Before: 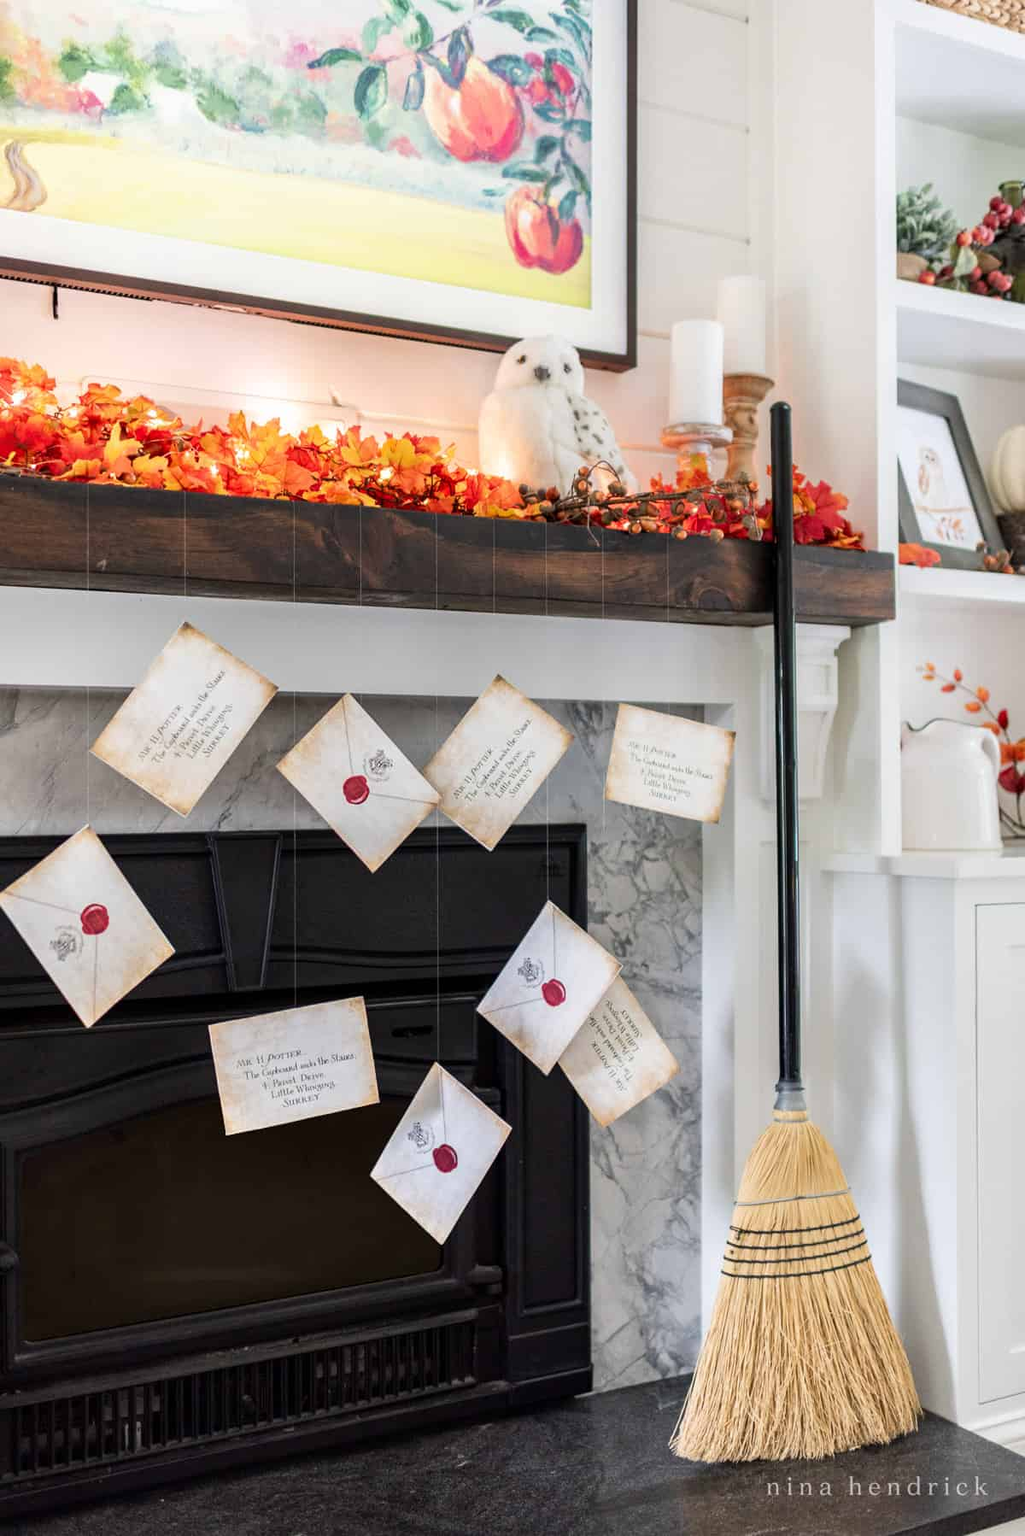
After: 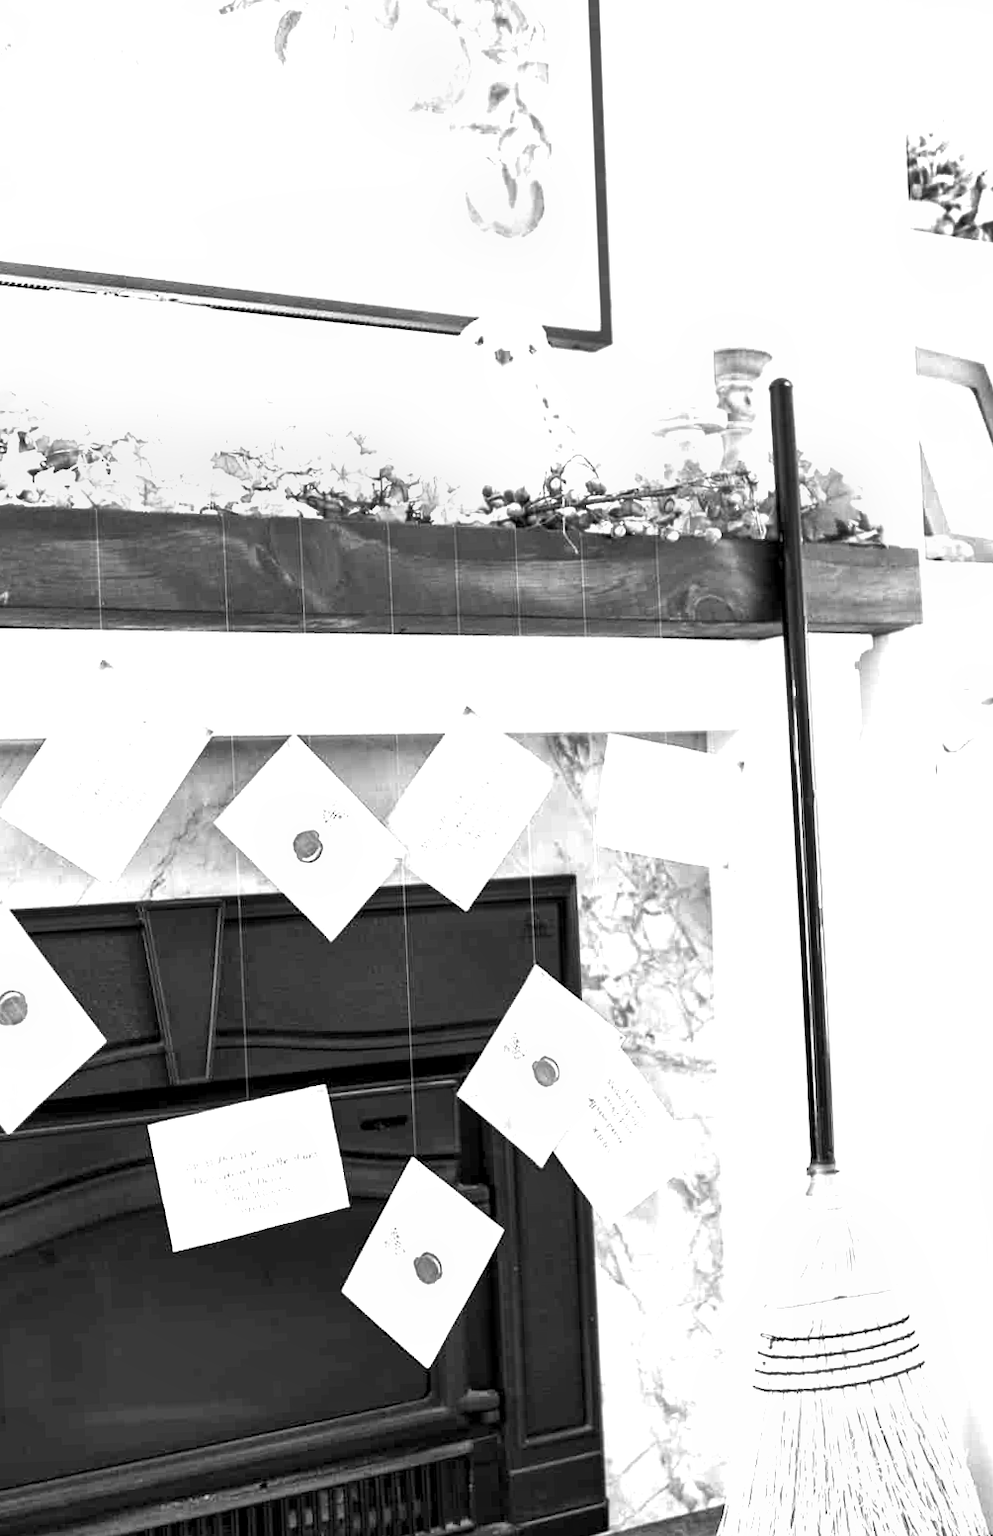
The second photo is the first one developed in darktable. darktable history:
exposure: black level correction 0.001, exposure 1.646 EV, compensate exposure bias true, compensate highlight preservation false
rotate and perspective: rotation -2.29°, automatic cropping off
white balance: red 1.066, blue 1.119
crop: left 11.225%, top 5.381%, right 9.565%, bottom 10.314%
shadows and highlights: radius 125.46, shadows 30.51, highlights -30.51, low approximation 0.01, soften with gaussian
color correction: highlights b* 3
monochrome: on, module defaults
